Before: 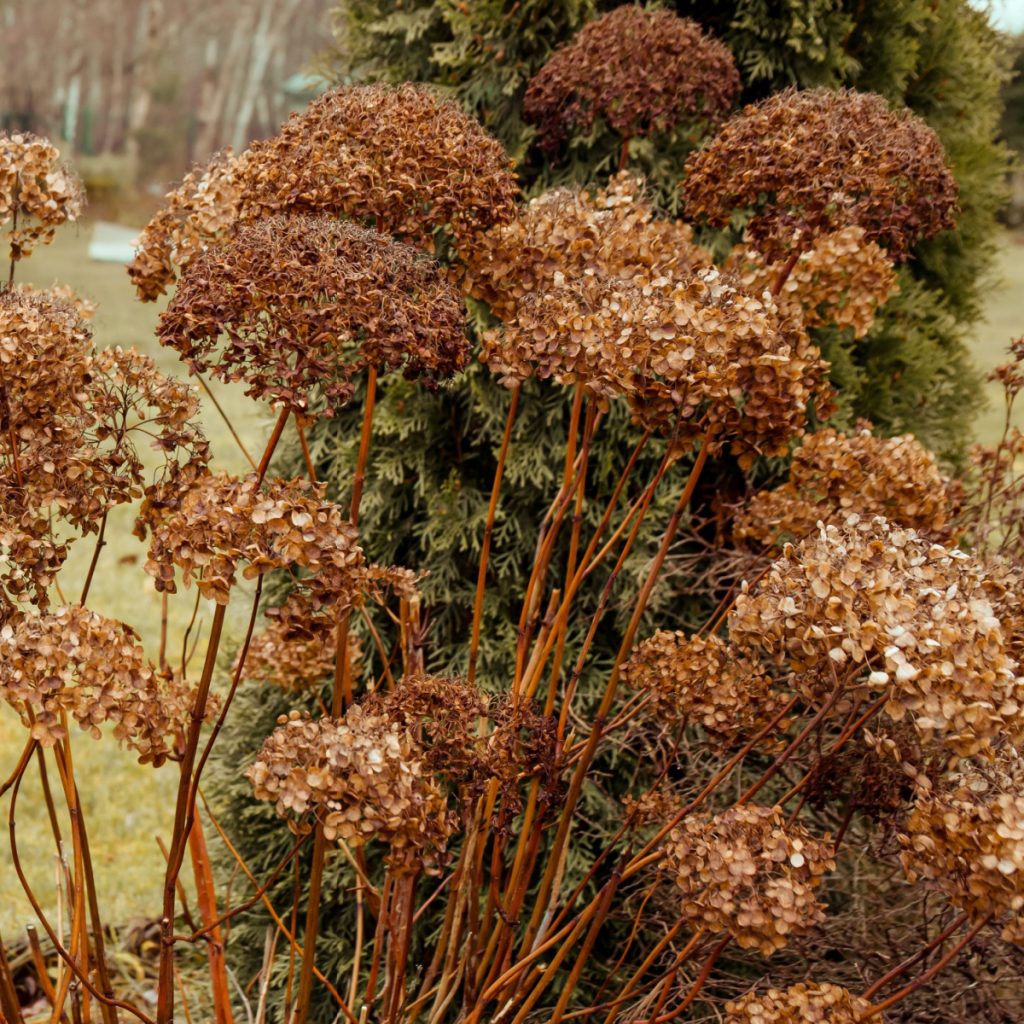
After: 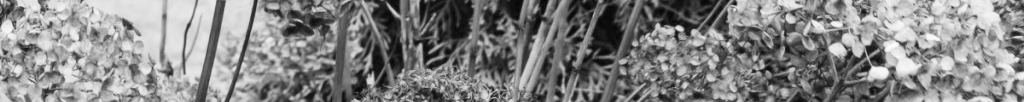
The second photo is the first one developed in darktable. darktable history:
global tonemap: drago (0.7, 100)
exposure: black level correction -0.002, exposure 0.54 EV, compensate highlight preservation false
crop and rotate: top 59.084%, bottom 30.916%
contrast brightness saturation: contrast 0.19, brightness -0.11, saturation 0.21
white balance: red 0.982, blue 1.018
monochrome: a 32, b 64, size 2.3
